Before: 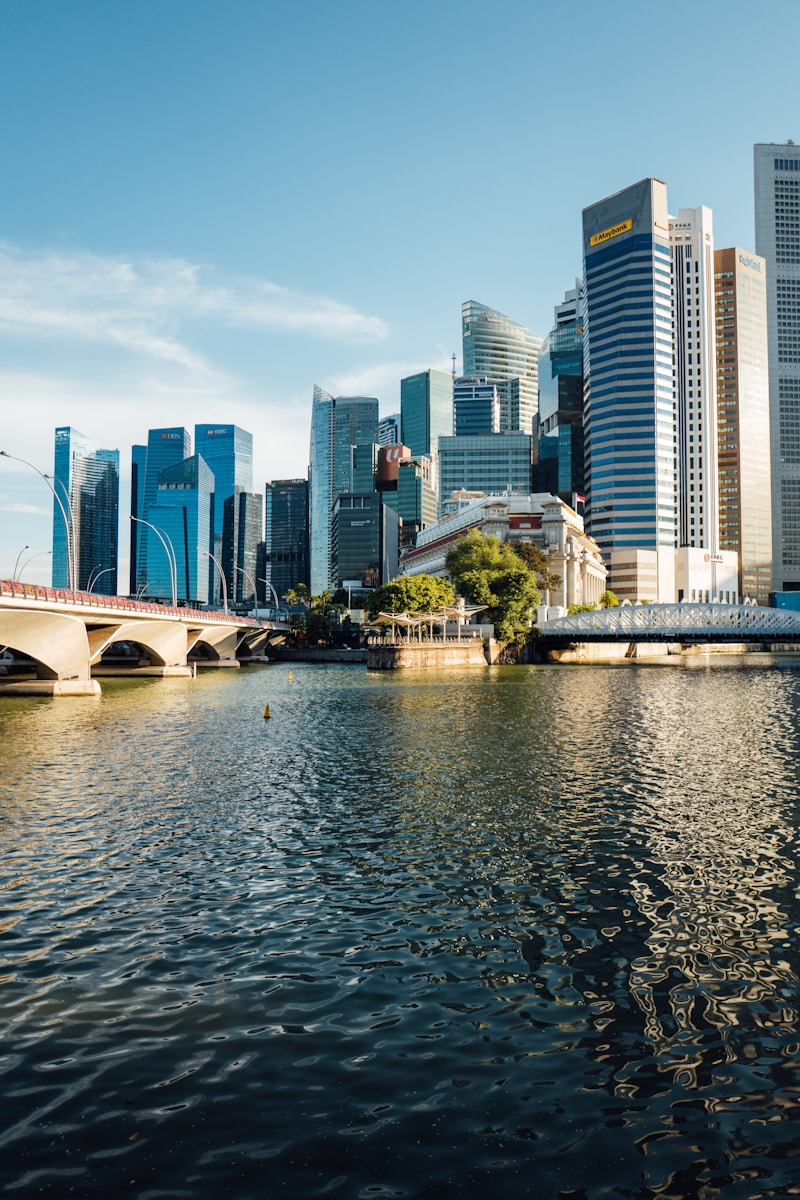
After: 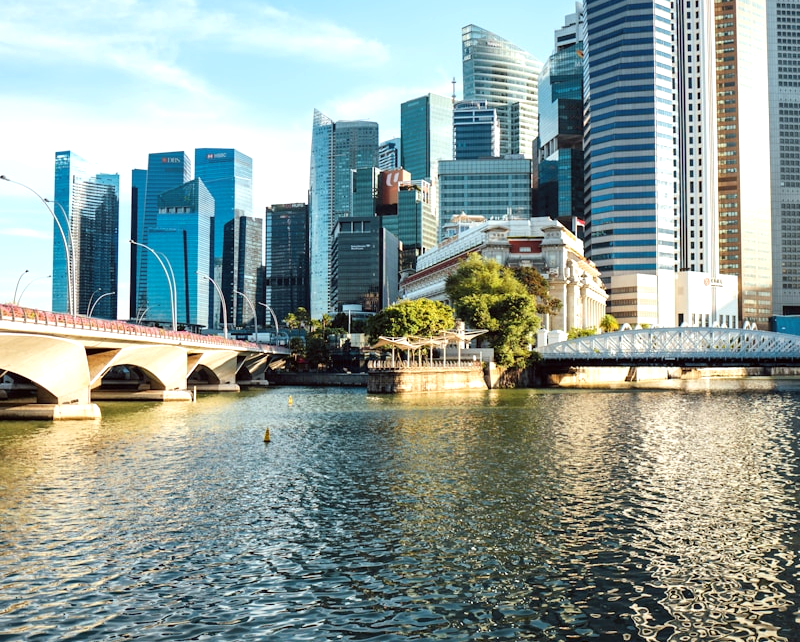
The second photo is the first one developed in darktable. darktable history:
exposure: exposure 0.493 EV, compensate highlight preservation false
color correction: highlights a* -2.73, highlights b* -2.09, shadows a* 2.41, shadows b* 2.73
crop and rotate: top 23.043%, bottom 23.437%
